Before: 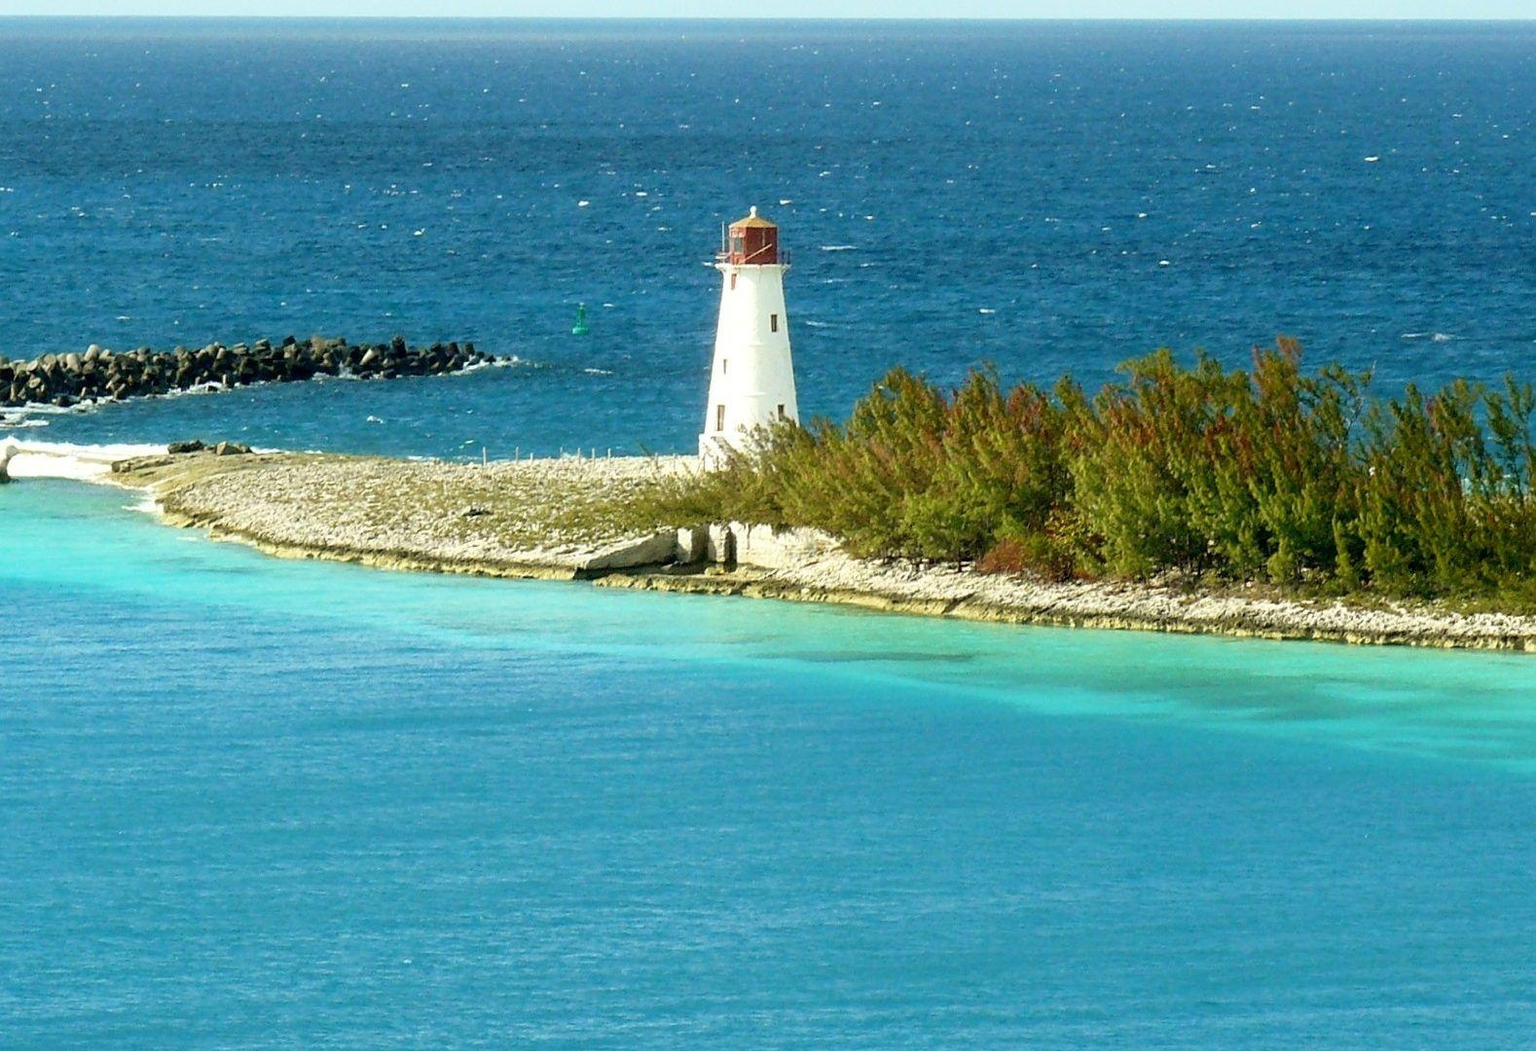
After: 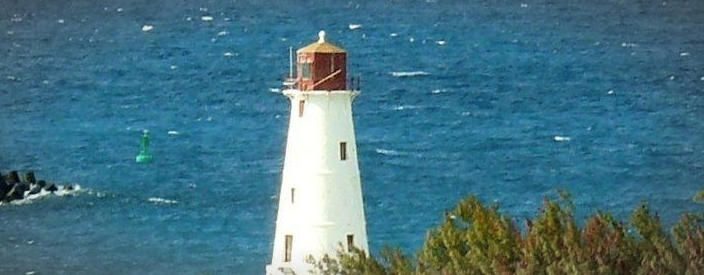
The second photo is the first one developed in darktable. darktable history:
crop: left 28.663%, top 16.787%, right 26.692%, bottom 57.672%
contrast brightness saturation: saturation -0.064
vignetting: fall-off radius 59.99%, automatic ratio true
